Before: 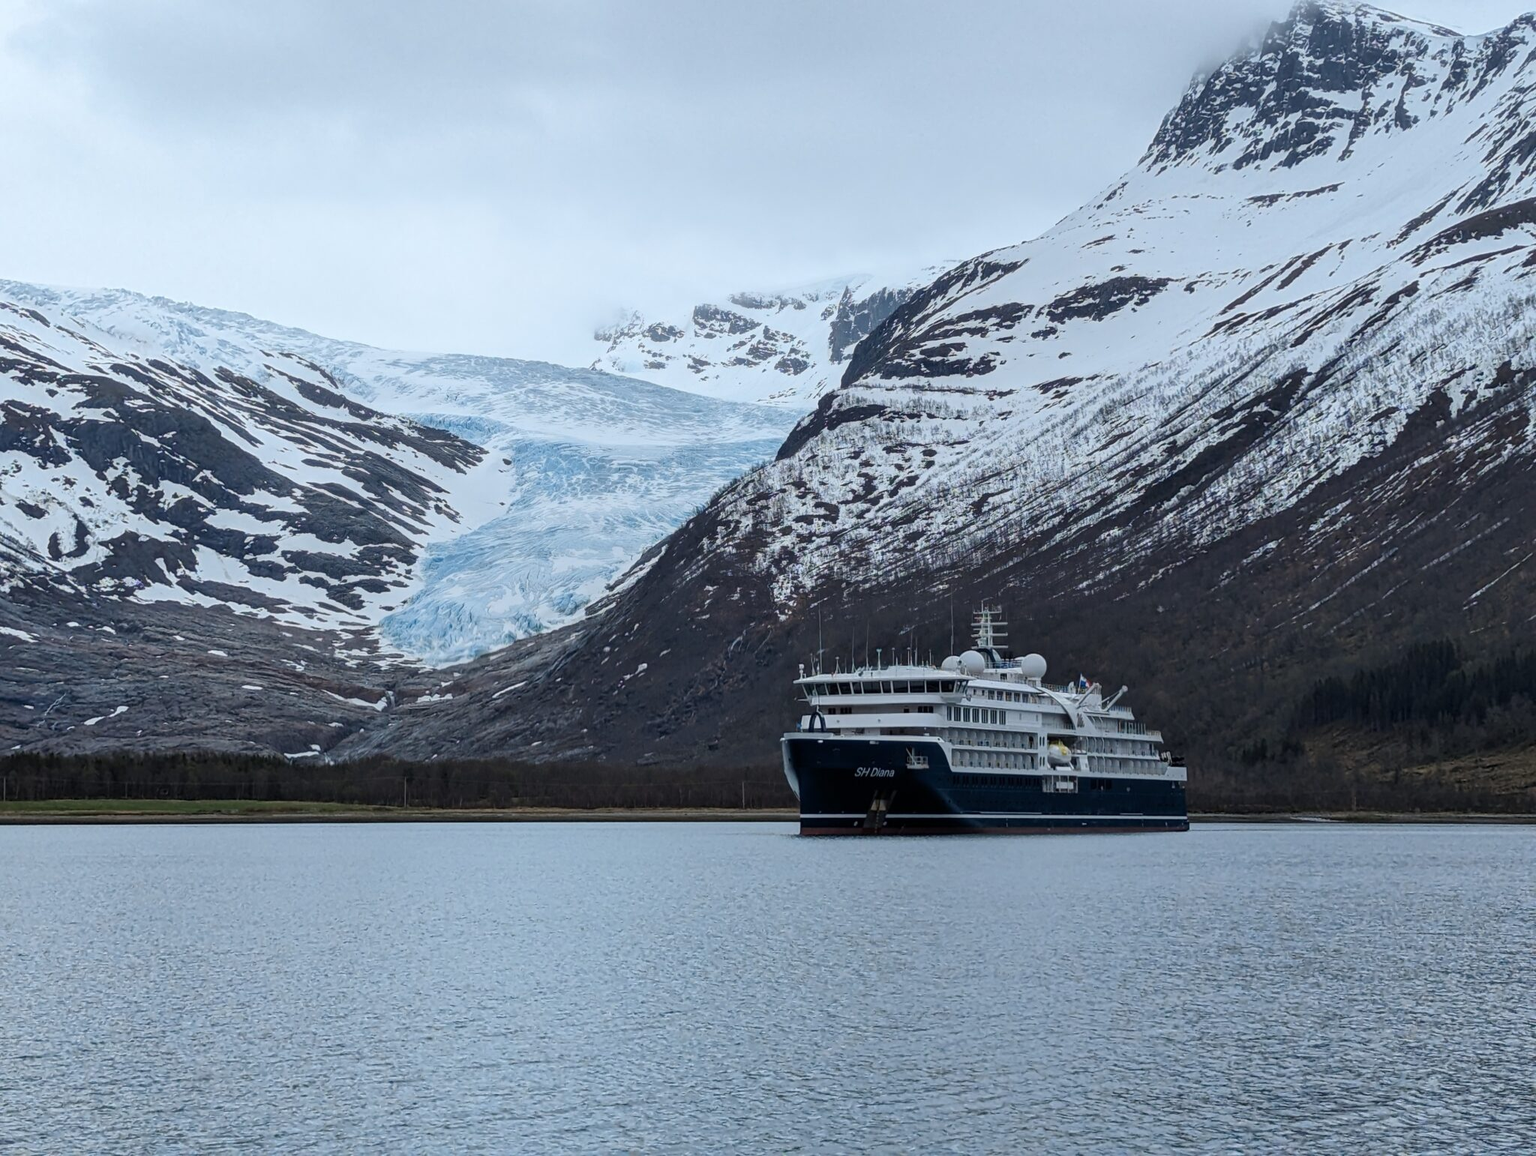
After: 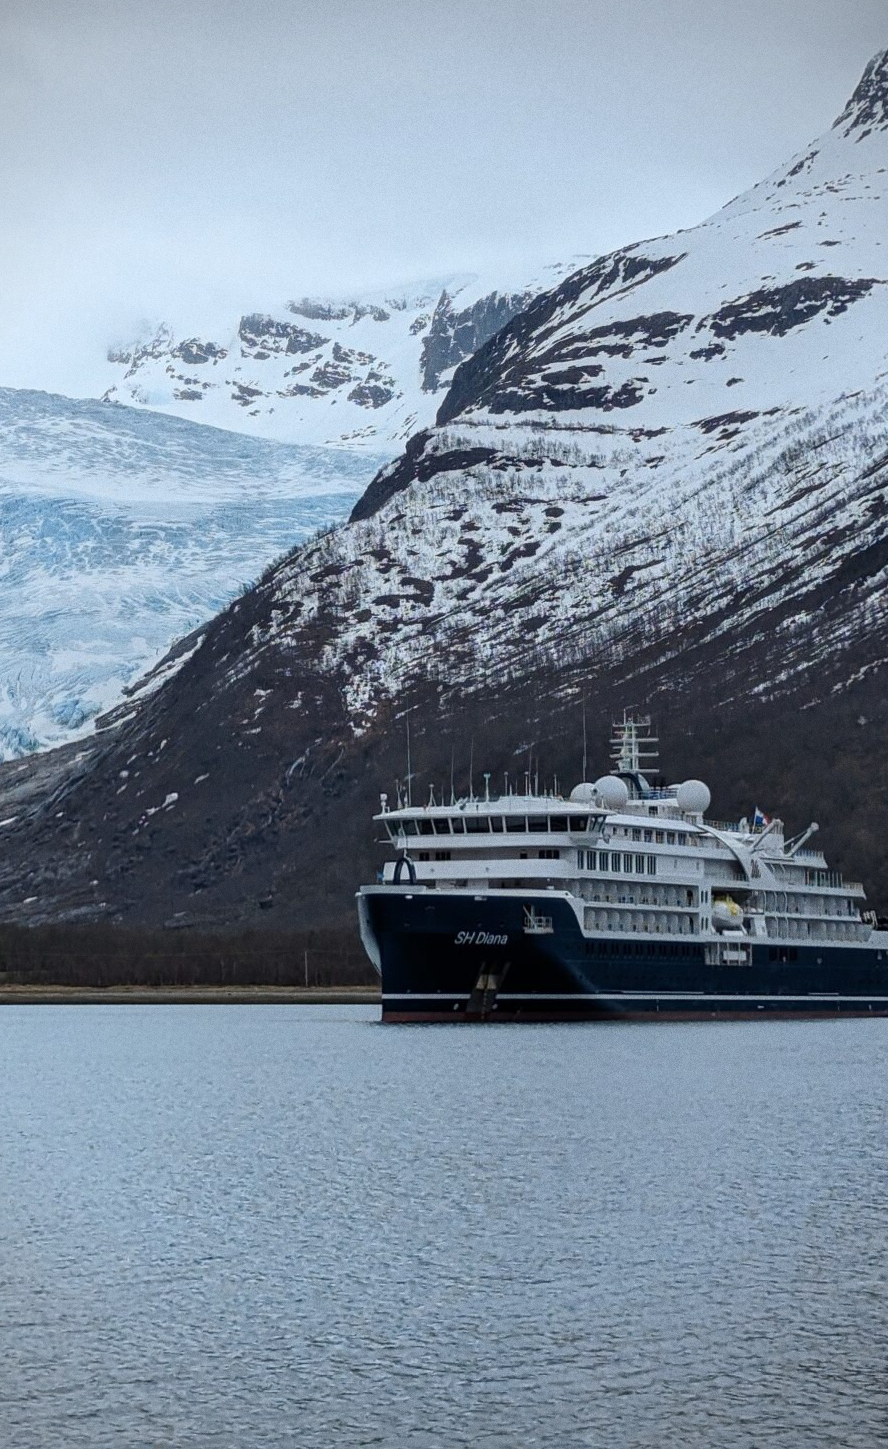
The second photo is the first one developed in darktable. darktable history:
crop: left 33.452%, top 6.025%, right 23.155%
grain: coarseness 0.47 ISO
vignetting: unbound false
